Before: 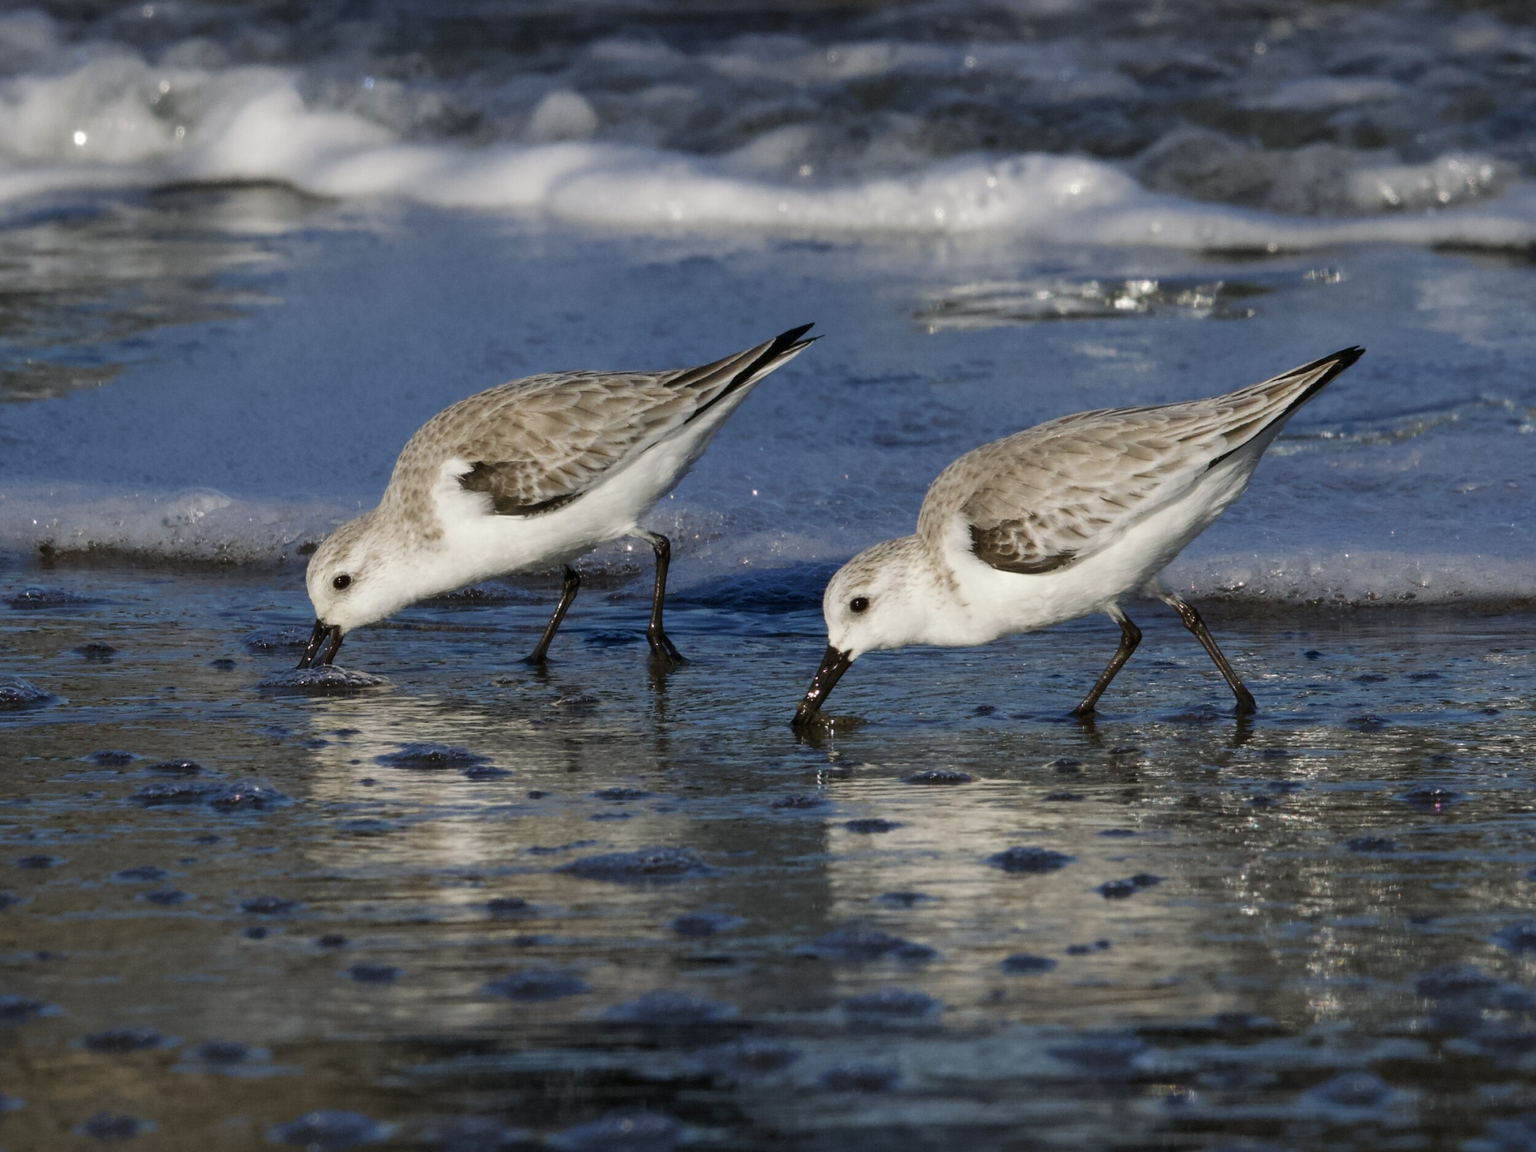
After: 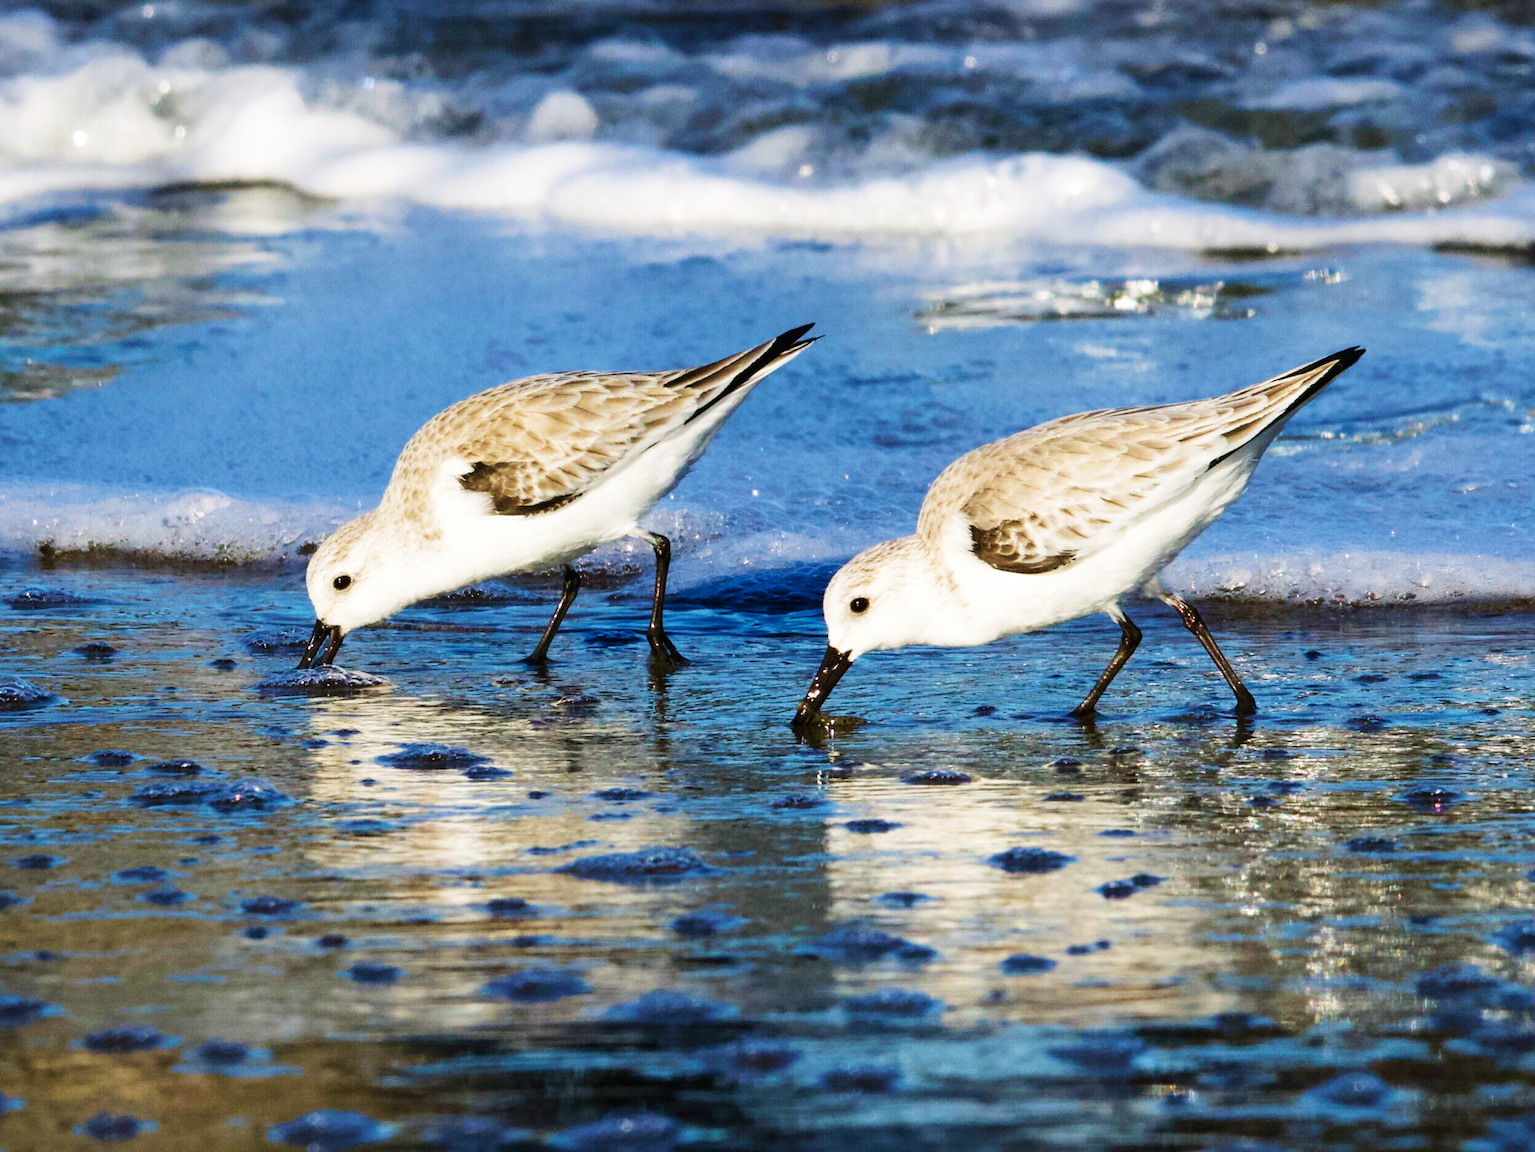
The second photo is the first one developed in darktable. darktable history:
velvia: strength 44.6%
base curve: curves: ch0 [(0, 0.003) (0.001, 0.002) (0.006, 0.004) (0.02, 0.022) (0.048, 0.086) (0.094, 0.234) (0.162, 0.431) (0.258, 0.629) (0.385, 0.8) (0.548, 0.918) (0.751, 0.988) (1, 1)], preserve colors none
